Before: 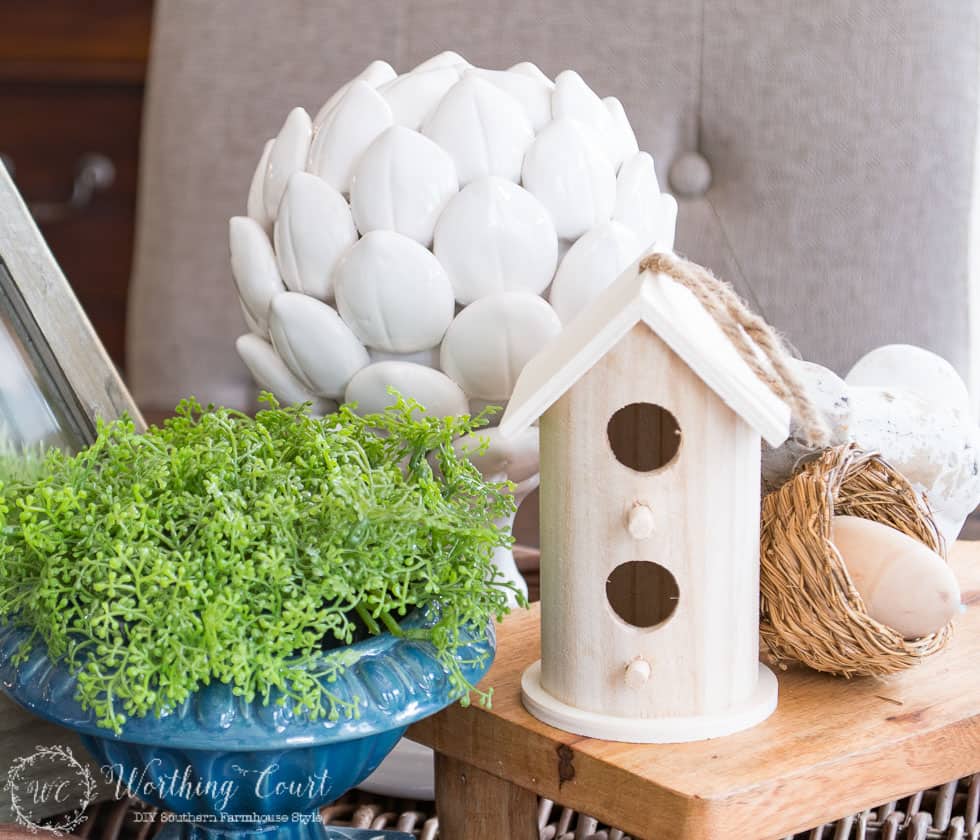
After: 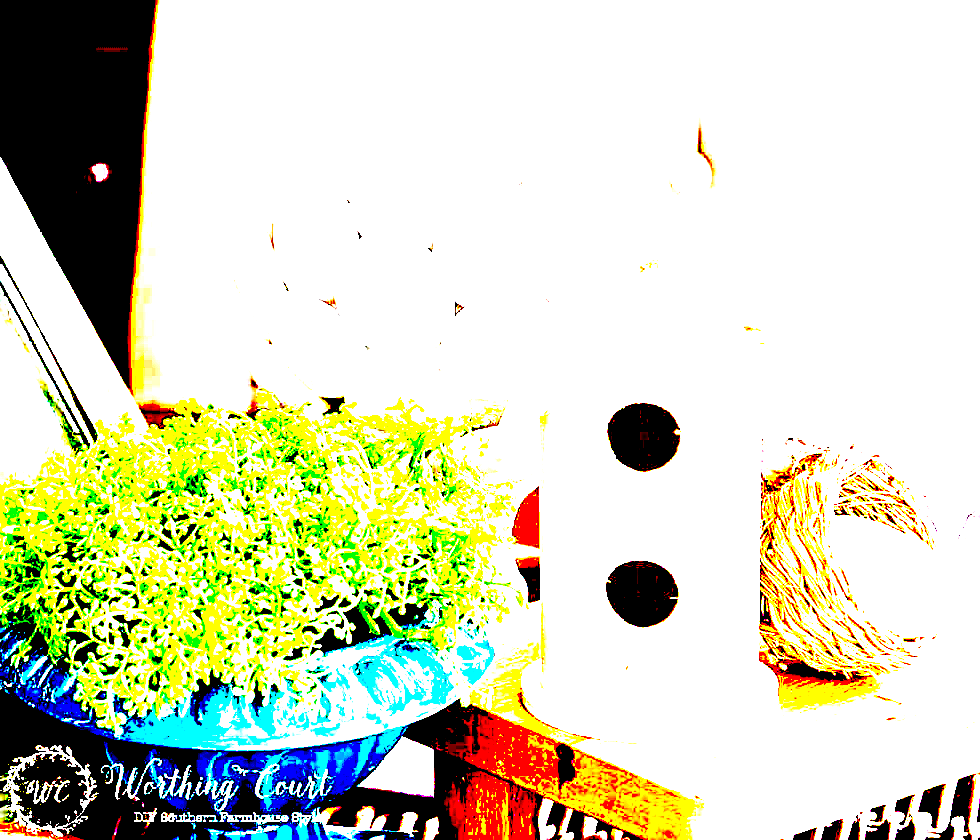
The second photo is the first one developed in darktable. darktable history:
sharpen: on, module defaults
exposure: black level correction 0.1, exposure 3 EV, compensate highlight preservation false
